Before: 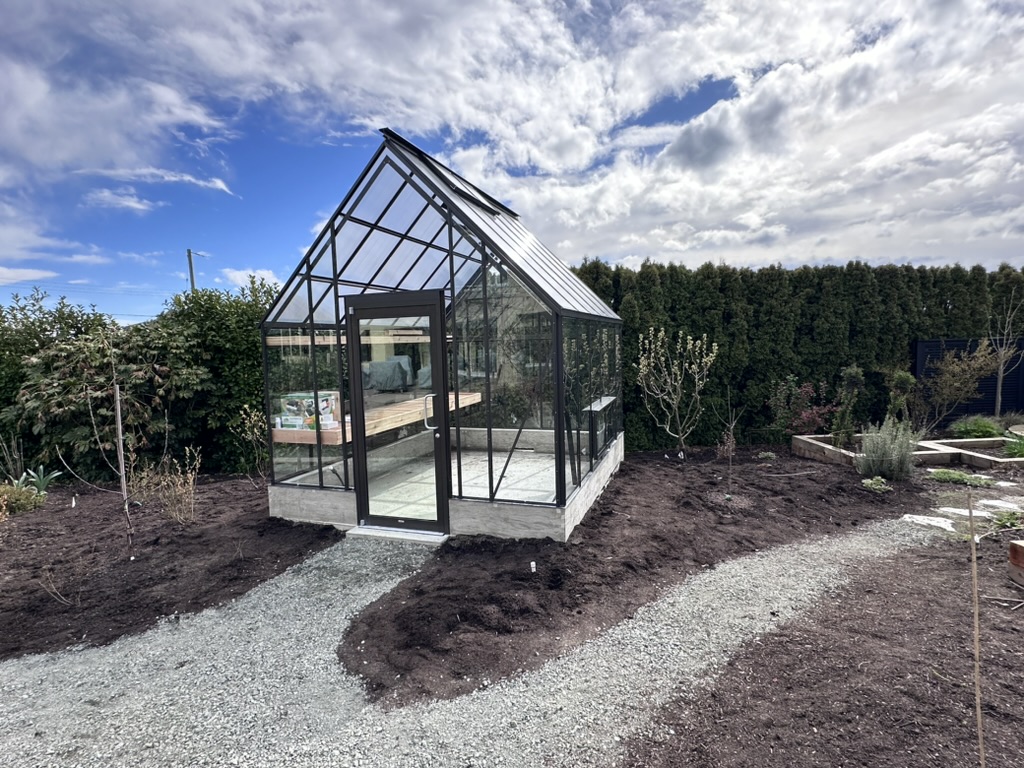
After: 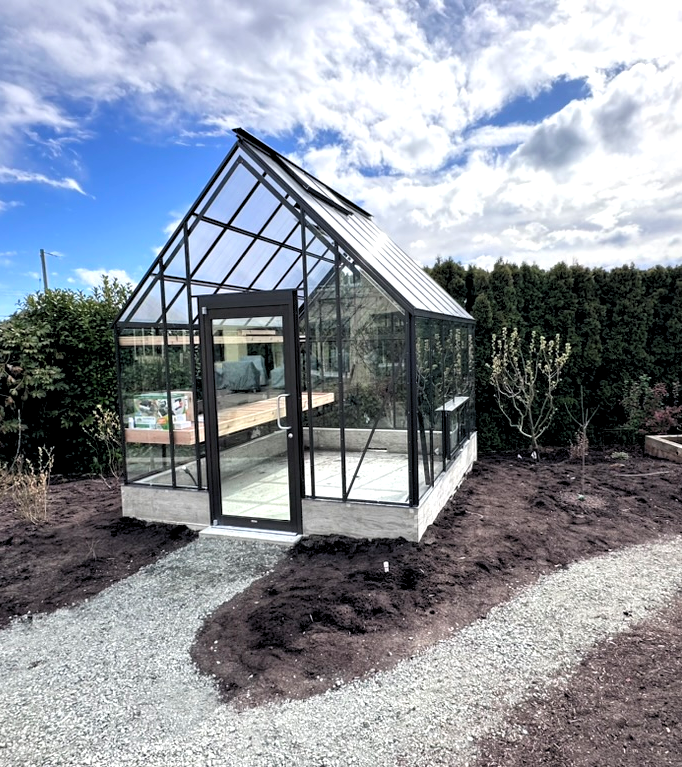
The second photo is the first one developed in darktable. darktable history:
crop and rotate: left 14.436%, right 18.898%
exposure: exposure 0.127 EV, compensate highlight preservation false
rgb levels: levels [[0.01, 0.419, 0.839], [0, 0.5, 1], [0, 0.5, 1]]
